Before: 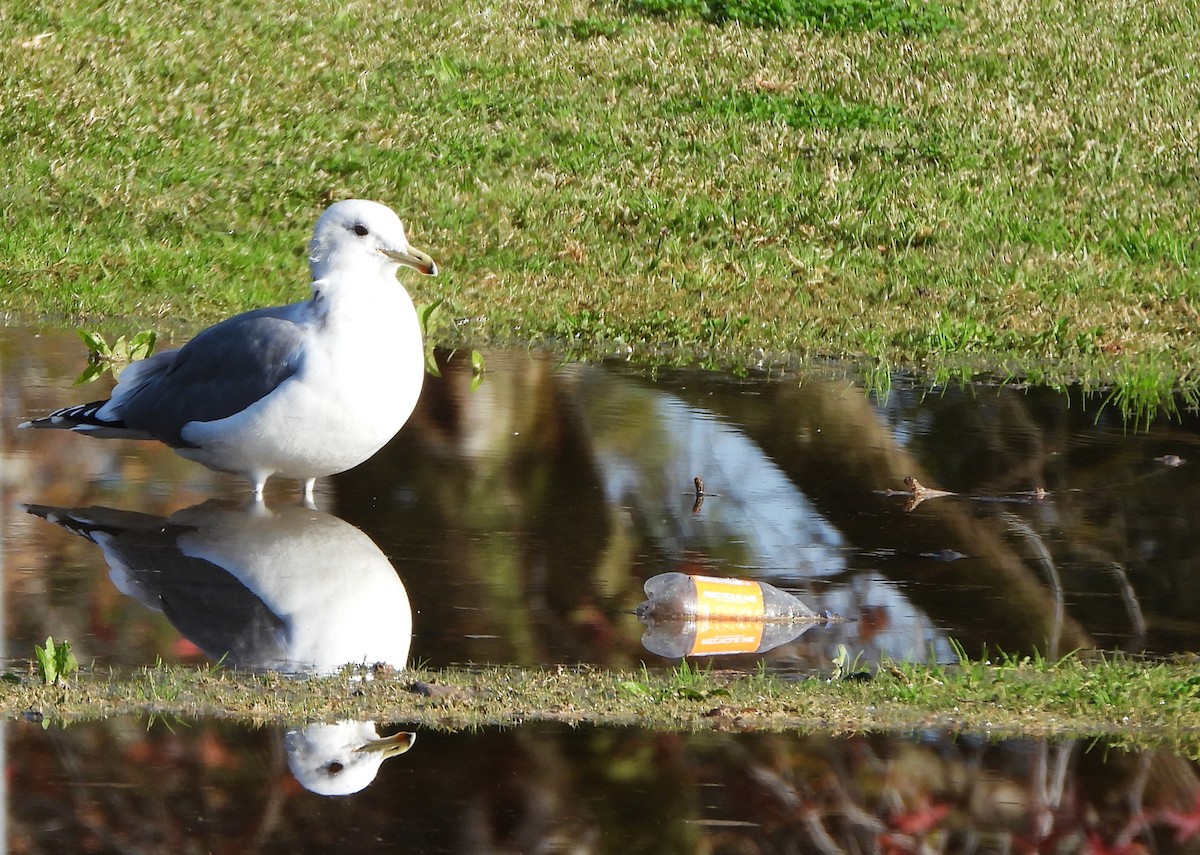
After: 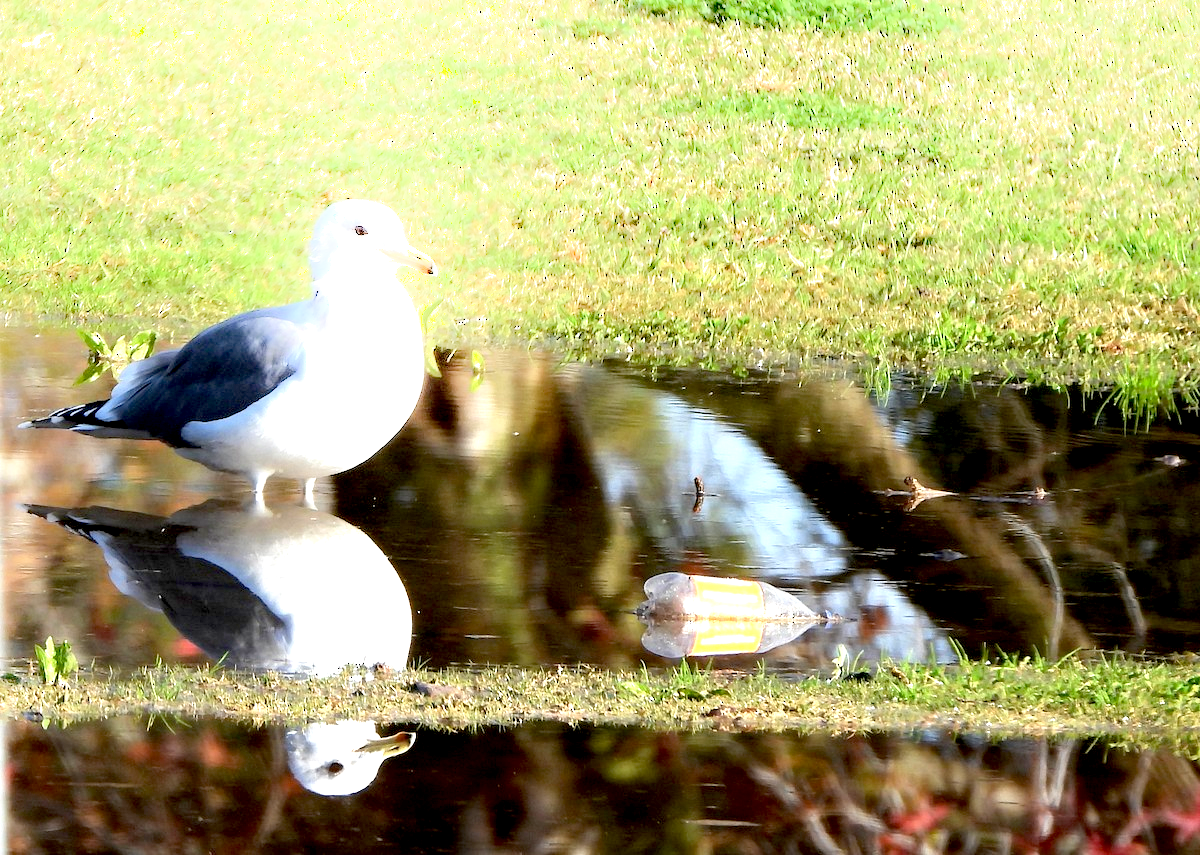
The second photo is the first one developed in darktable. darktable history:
shadows and highlights: shadows -21.04, highlights 98.82, soften with gaussian
exposure: black level correction 0.011, exposure 1.085 EV, compensate highlight preservation false
